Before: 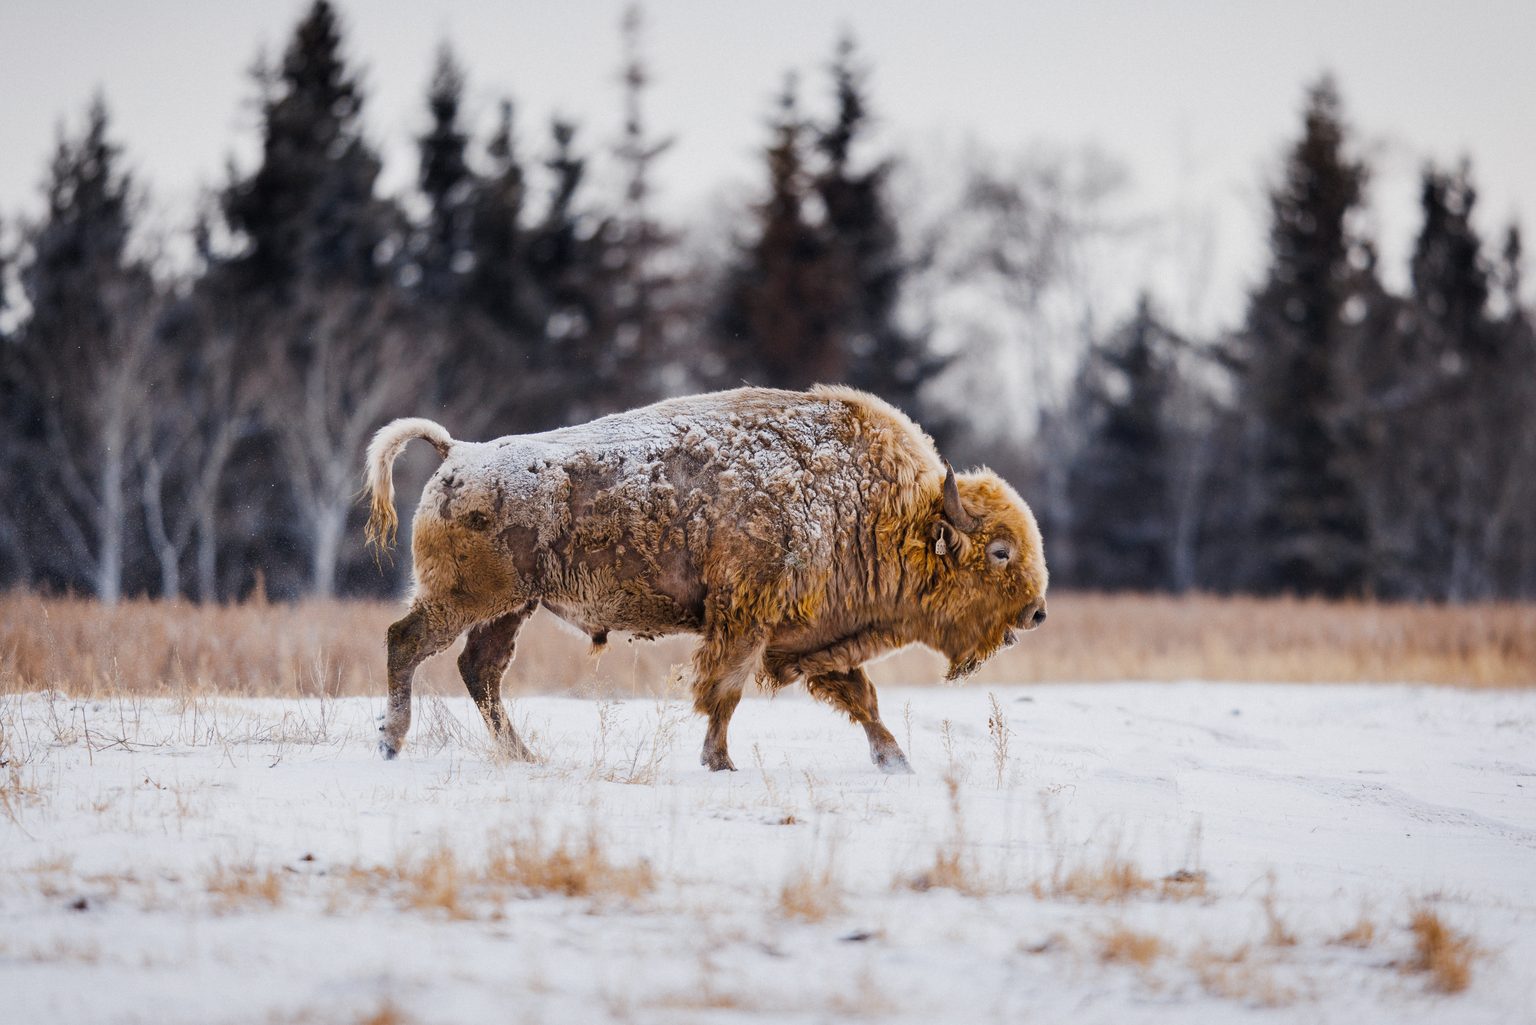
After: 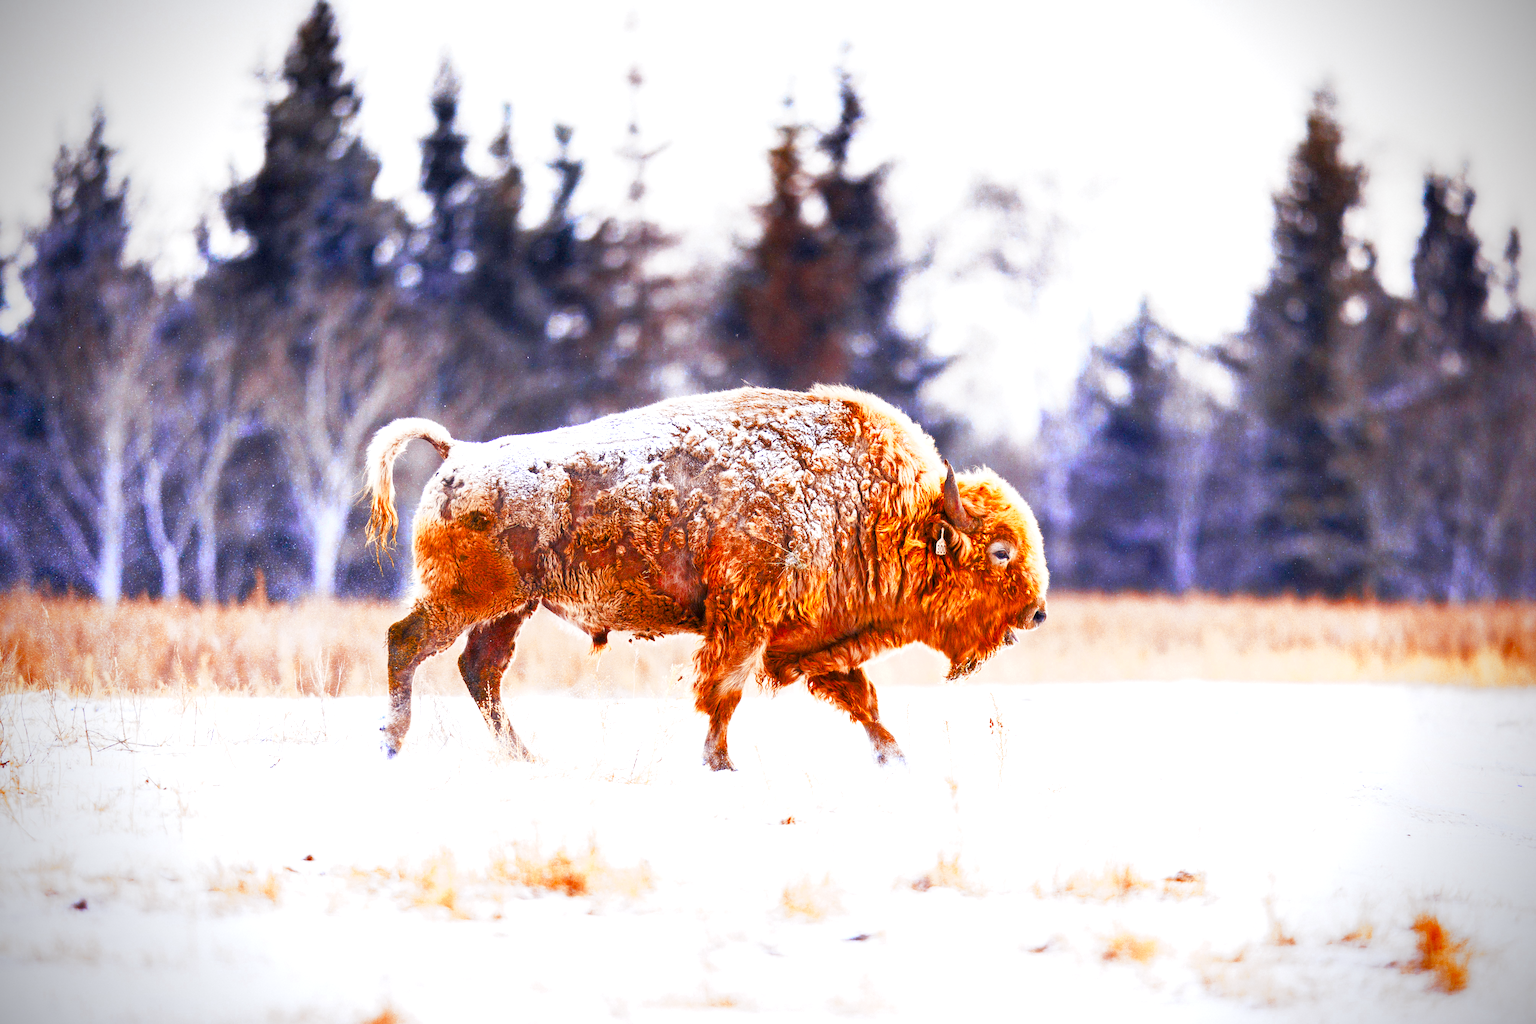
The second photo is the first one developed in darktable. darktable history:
tone equalizer: edges refinement/feathering 500, mask exposure compensation -1.57 EV, preserve details no
color zones: curves: ch0 [(0, 0.363) (0.128, 0.373) (0.25, 0.5) (0.402, 0.407) (0.521, 0.525) (0.63, 0.559) (0.729, 0.662) (0.867, 0.471)]; ch1 [(0, 0.515) (0.136, 0.618) (0.25, 0.5) (0.378, 0) (0.516, 0) (0.622, 0.593) (0.737, 0.819) (0.87, 0.593)]; ch2 [(0, 0.529) (0.128, 0.471) (0.282, 0.451) (0.386, 0.662) (0.516, 0.525) (0.633, 0.554) (0.75, 0.62) (0.875, 0.441)]
exposure: black level correction 0.001, exposure 0.954 EV, compensate highlight preservation false
base curve: curves: ch0 [(0, 0) (0.579, 0.807) (1, 1)], preserve colors none
vignetting: fall-off radius 63.06%, brightness -0.998, saturation 0.497
color balance rgb: linear chroma grading › global chroma 41.577%, perceptual saturation grading › global saturation 0.037%, perceptual saturation grading › highlights -17.897%, perceptual saturation grading › mid-tones 32.384%, perceptual saturation grading › shadows 50.338%
